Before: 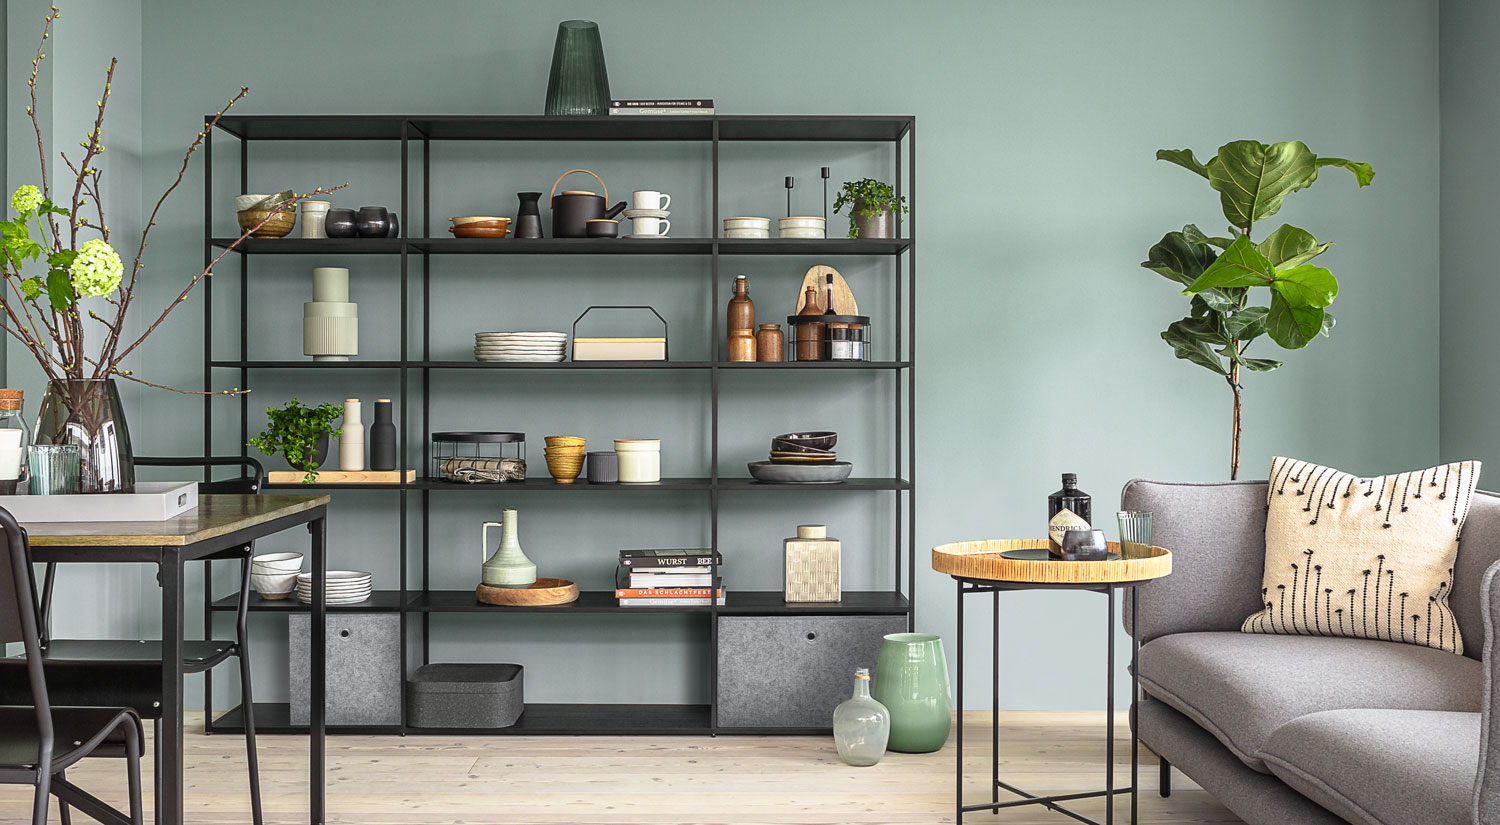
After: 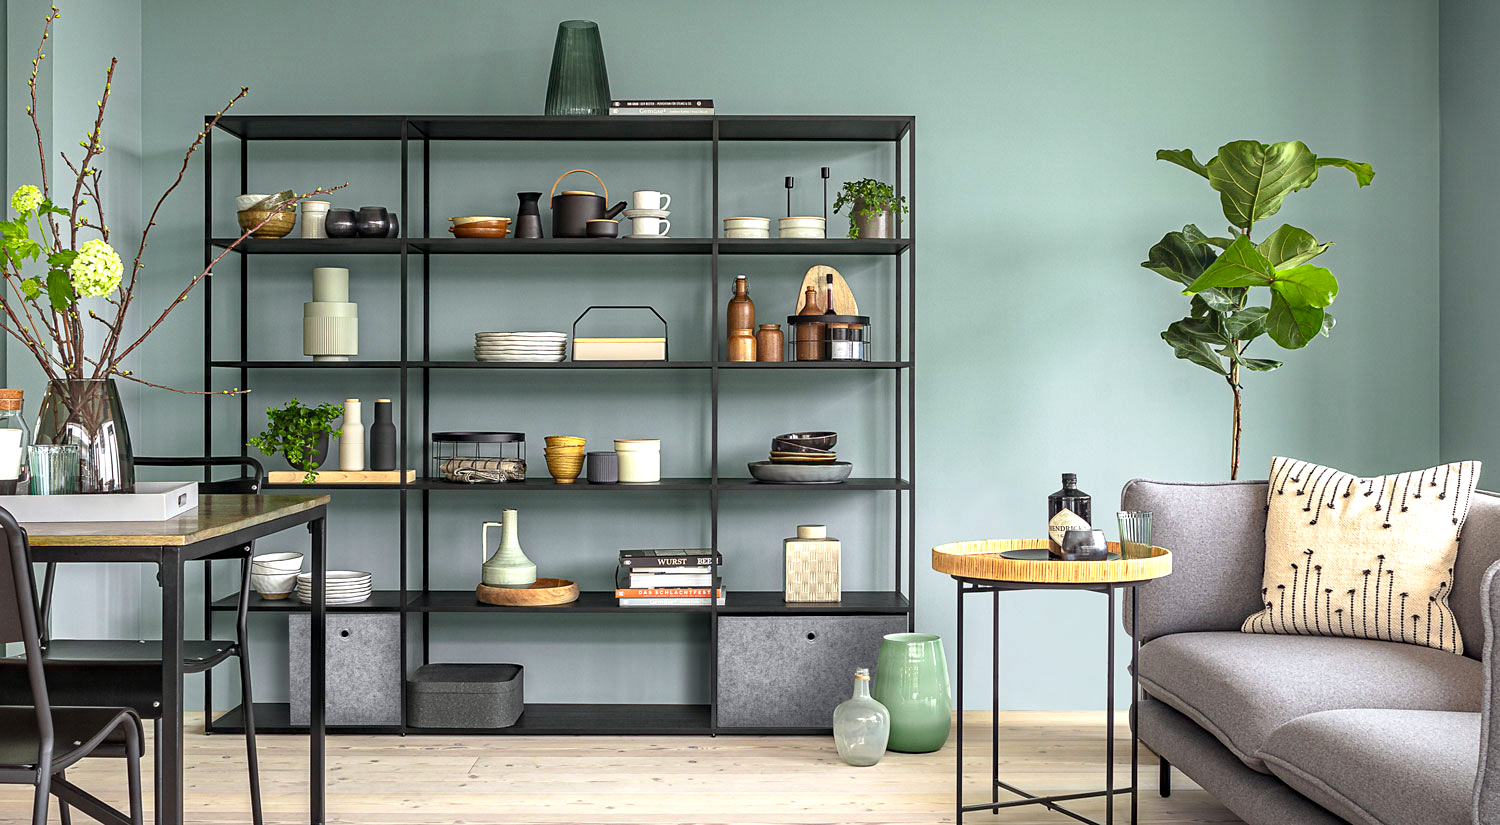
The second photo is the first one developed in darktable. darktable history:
exposure: exposure 0.299 EV, compensate highlight preservation false
haze removal: compatibility mode true, adaptive false
